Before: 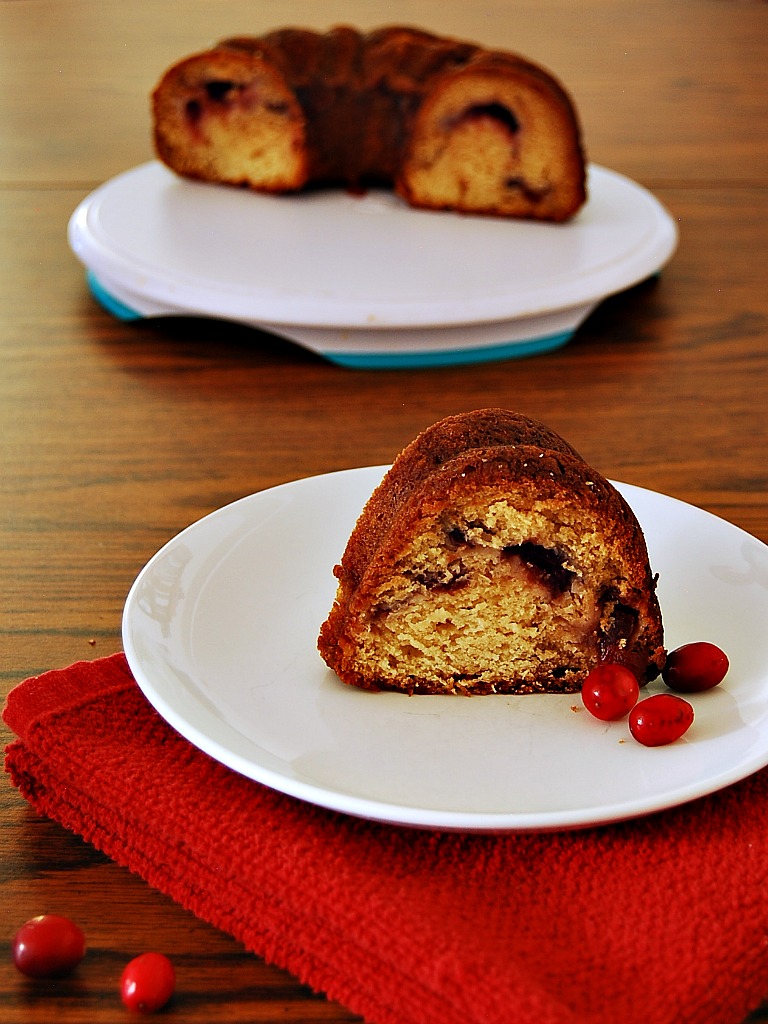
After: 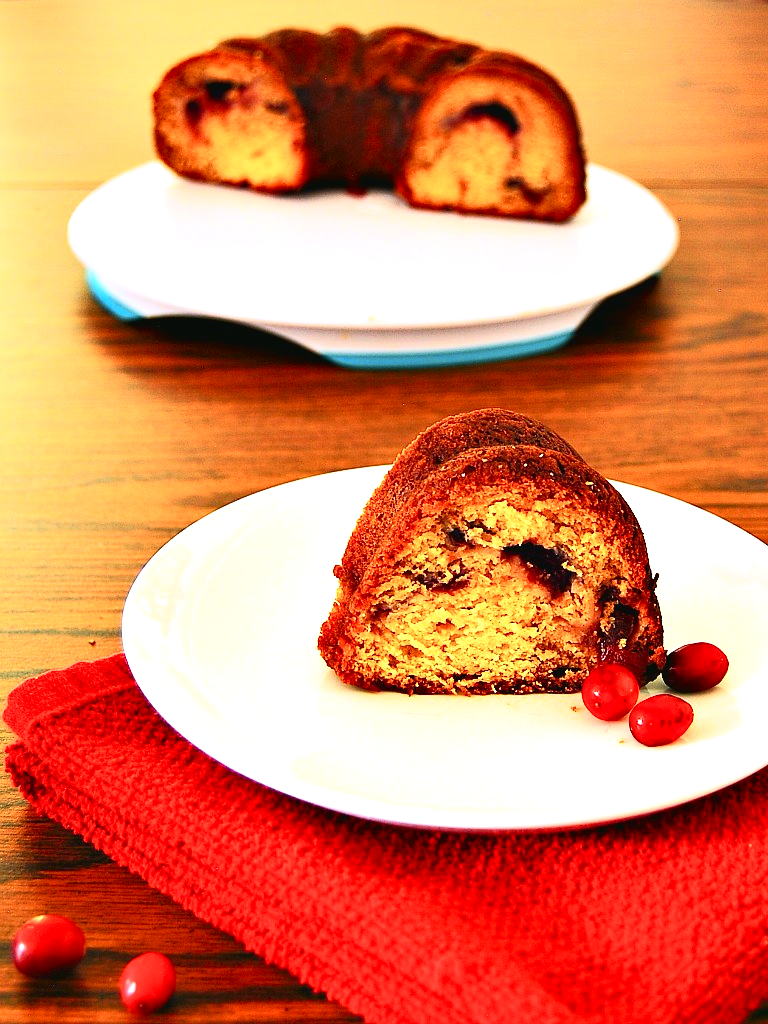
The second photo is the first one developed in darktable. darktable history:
exposure: exposure 1.223 EV, compensate highlight preservation false
tone curve: curves: ch0 [(0, 0.03) (0.037, 0.045) (0.123, 0.123) (0.19, 0.186) (0.277, 0.279) (0.474, 0.517) (0.584, 0.664) (0.678, 0.777) (0.875, 0.92) (1, 0.965)]; ch1 [(0, 0) (0.243, 0.245) (0.402, 0.41) (0.493, 0.487) (0.508, 0.503) (0.531, 0.532) (0.551, 0.556) (0.637, 0.671) (0.694, 0.732) (1, 1)]; ch2 [(0, 0) (0.249, 0.216) (0.356, 0.329) (0.424, 0.442) (0.476, 0.477) (0.498, 0.503) (0.517, 0.524) (0.532, 0.547) (0.562, 0.576) (0.614, 0.644) (0.706, 0.748) (0.808, 0.809) (0.991, 0.968)], color space Lab, independent channels, preserve colors none
